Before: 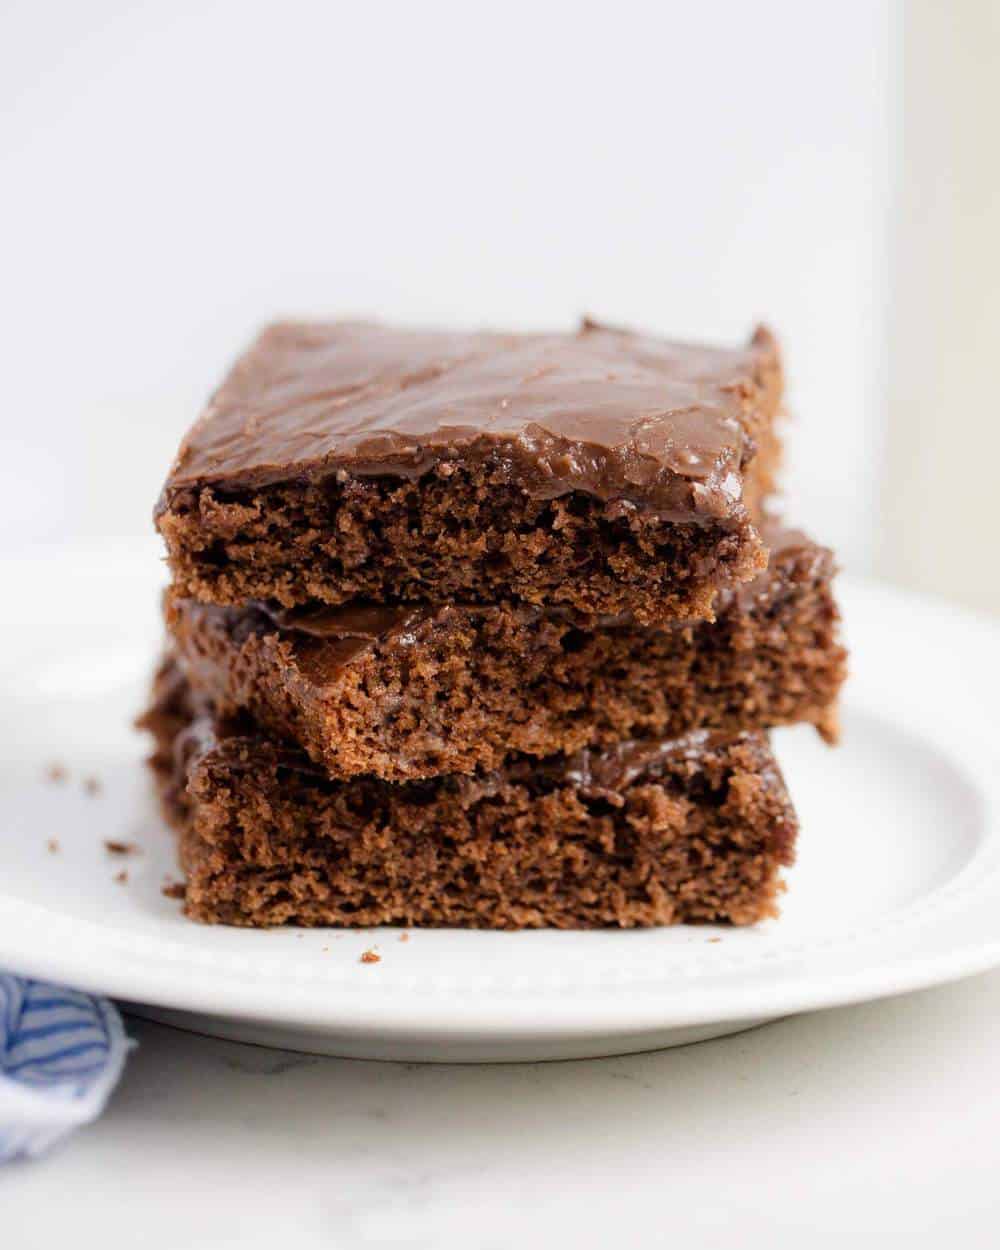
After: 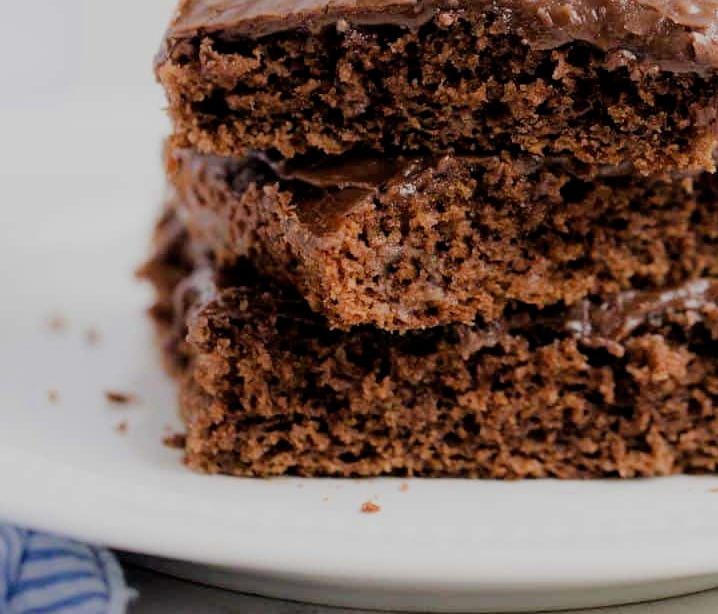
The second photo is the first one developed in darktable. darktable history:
filmic rgb: black relative exposure -7.36 EV, white relative exposure 5.07 EV, threshold 2.98 EV, hardness 3.22, enable highlight reconstruction true
crop: top 36.016%, right 28.12%, bottom 14.831%
